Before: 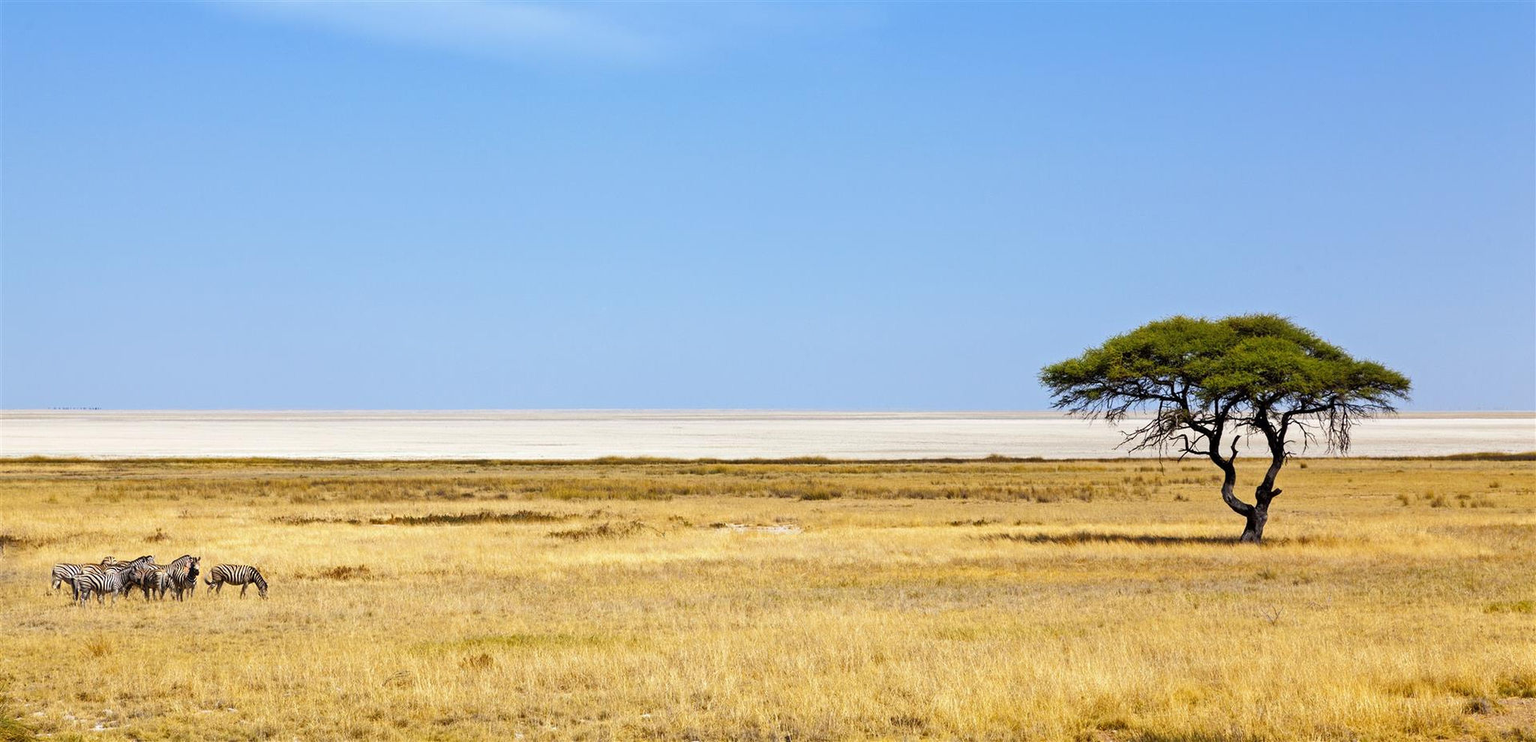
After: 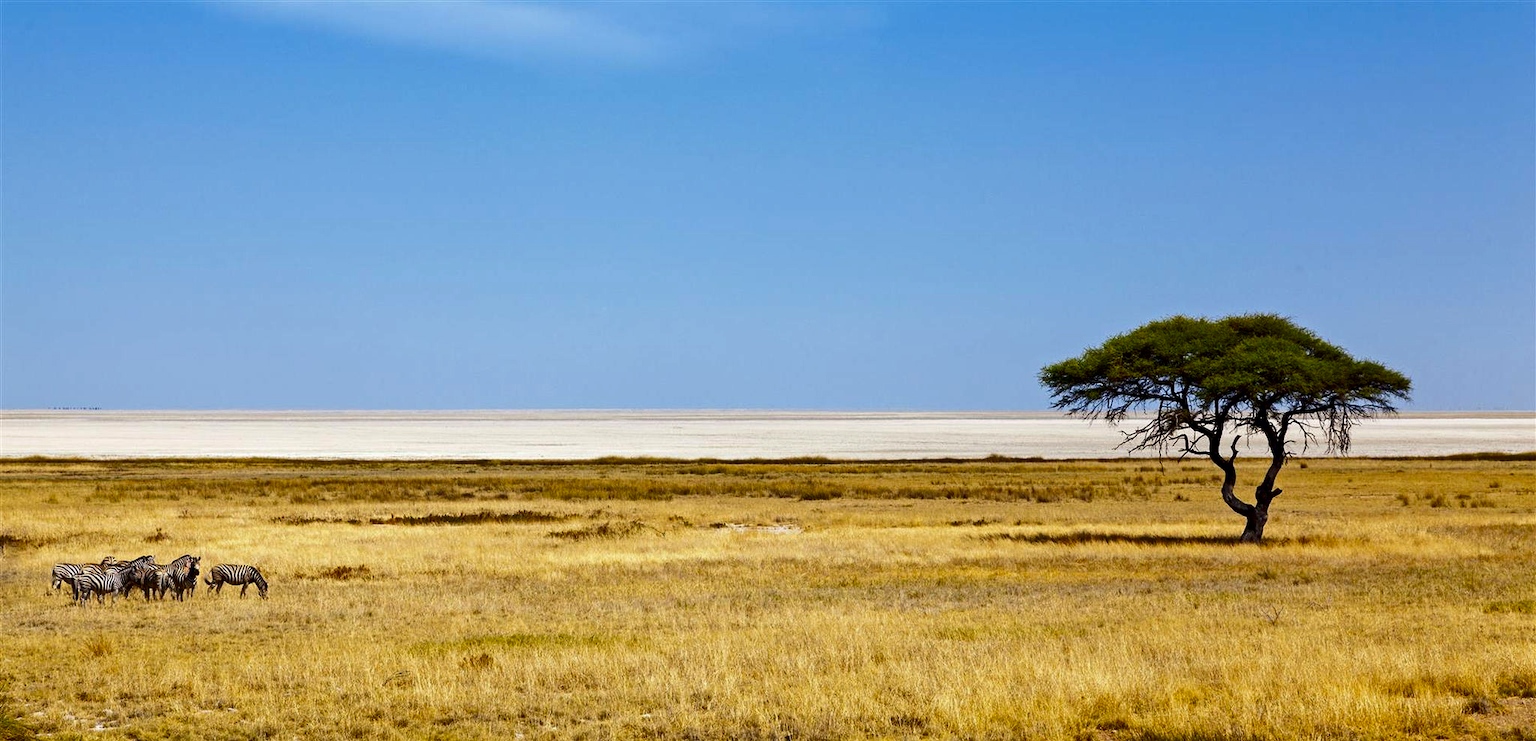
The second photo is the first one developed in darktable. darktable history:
contrast brightness saturation: contrast 0.102, brightness -0.277, saturation 0.135
